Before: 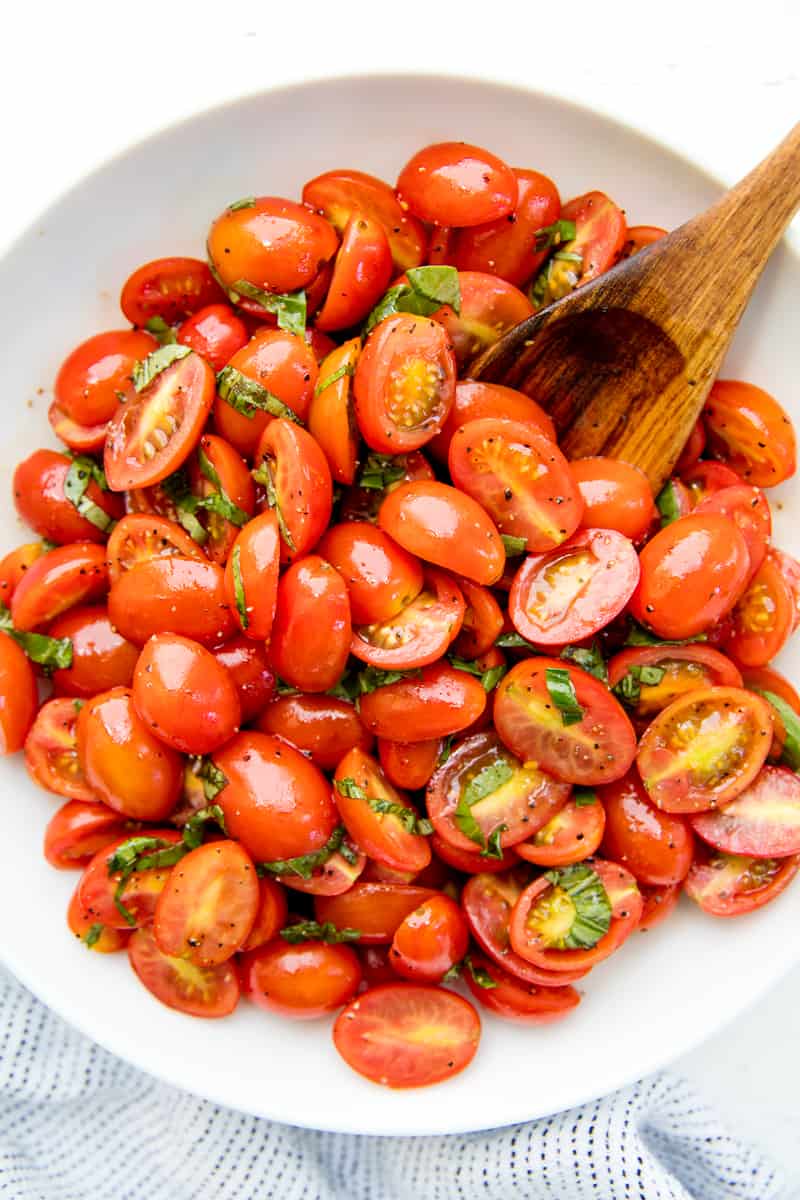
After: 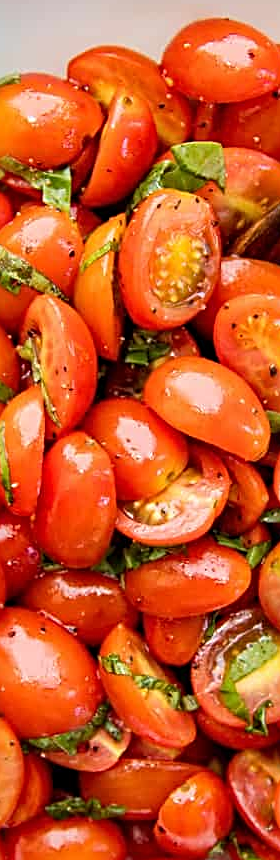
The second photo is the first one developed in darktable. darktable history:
sharpen: radius 2.791
crop and rotate: left 29.582%, top 10.35%, right 35.381%, bottom 17.934%
